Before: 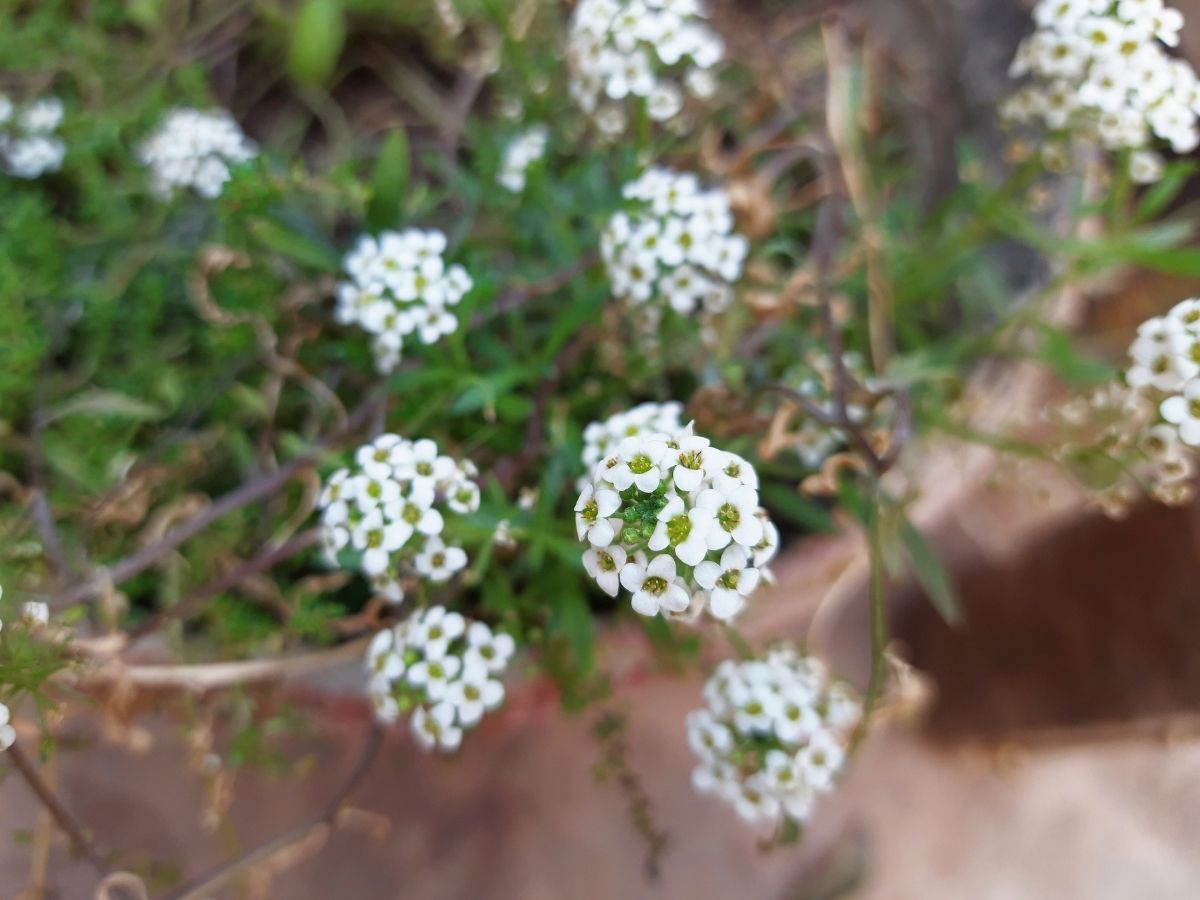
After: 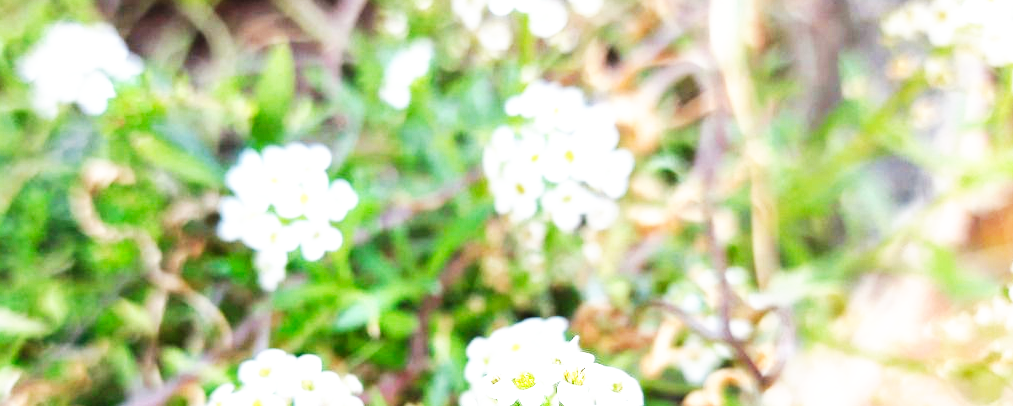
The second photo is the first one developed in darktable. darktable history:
exposure: black level correction 0, exposure 1.001 EV, compensate highlight preservation false
crop and rotate: left 9.702%, top 9.426%, right 5.837%, bottom 45.459%
base curve: curves: ch0 [(0, 0) (0.007, 0.004) (0.027, 0.03) (0.046, 0.07) (0.207, 0.54) (0.442, 0.872) (0.673, 0.972) (1, 1)], preserve colors none
